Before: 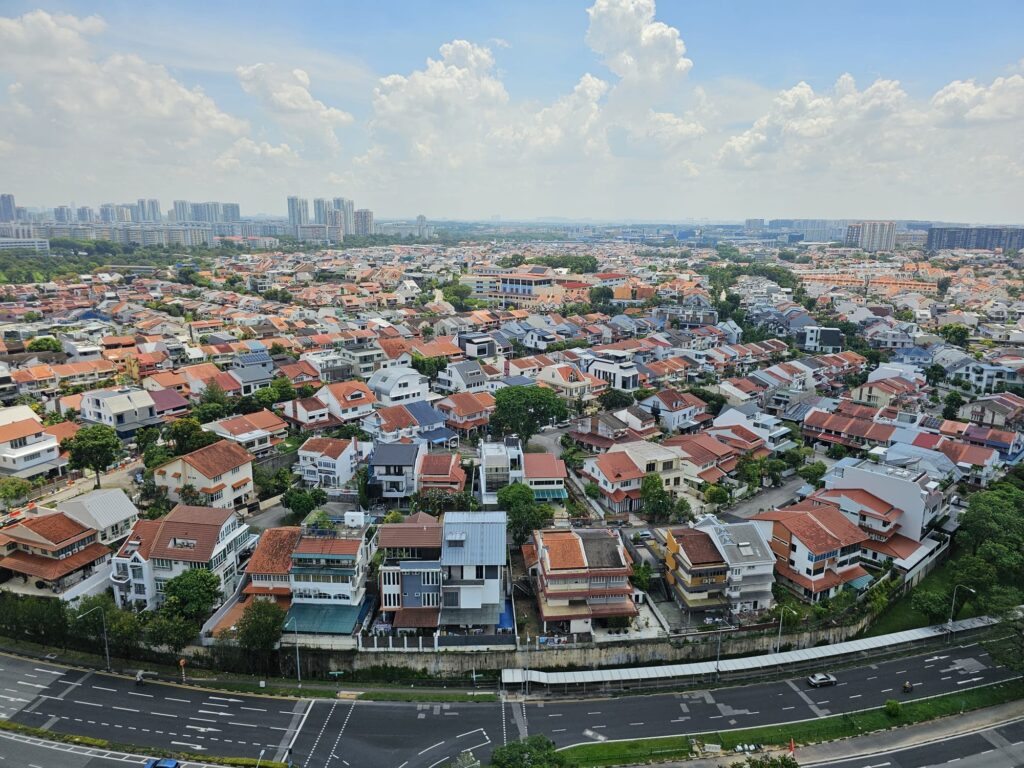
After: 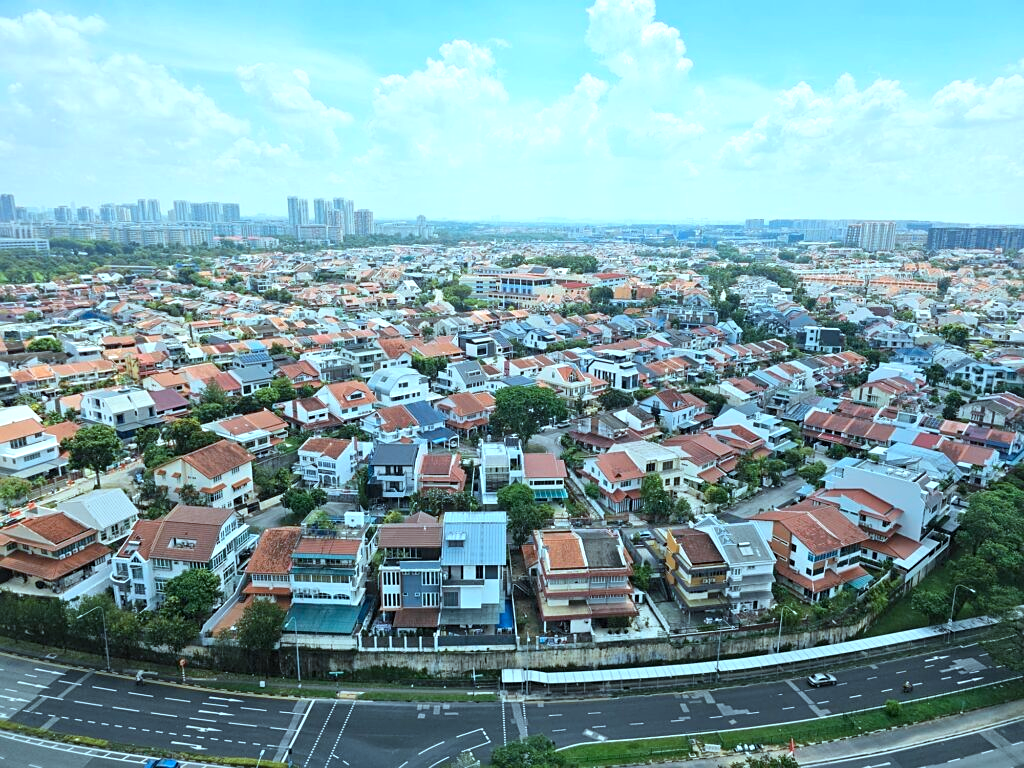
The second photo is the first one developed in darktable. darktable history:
exposure: exposure 0.601 EV, compensate highlight preservation false
sharpen: amount 0.213
color correction: highlights a* -12.07, highlights b* -14.98
